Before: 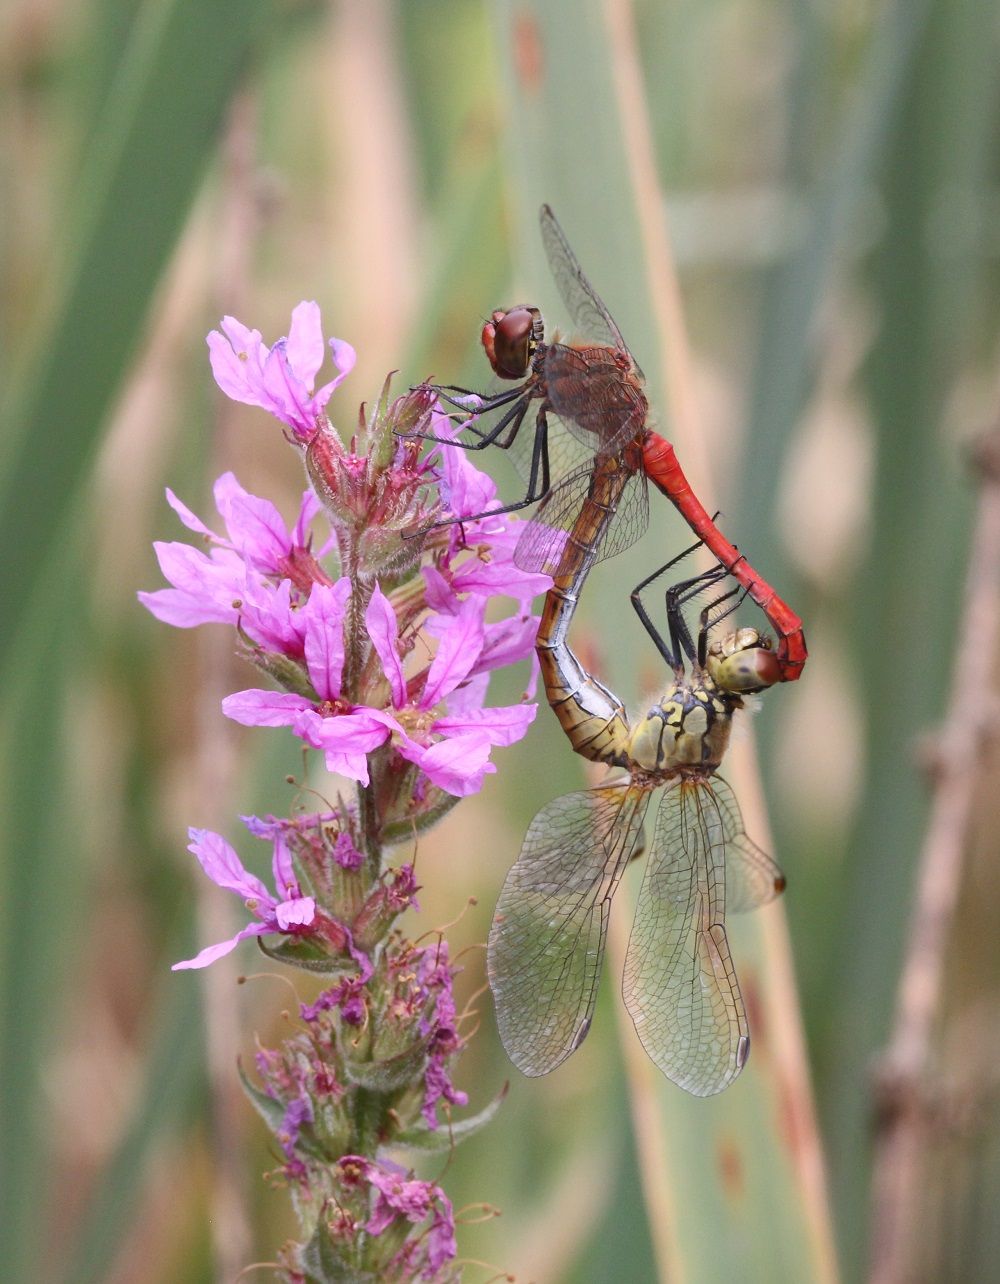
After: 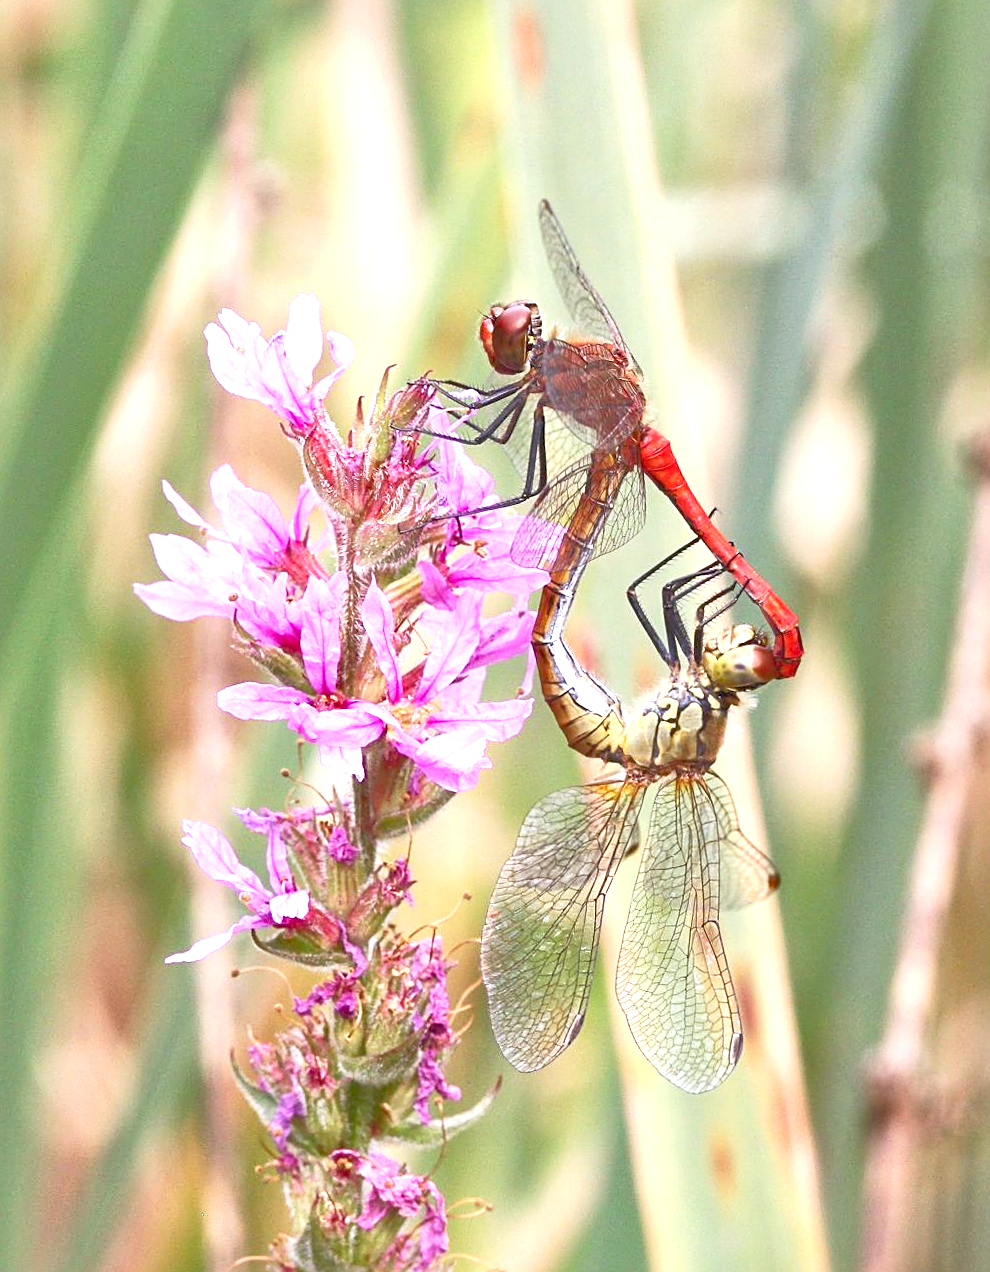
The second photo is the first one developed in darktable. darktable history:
crop and rotate: angle -0.409°
sharpen: on, module defaults
tone equalizer: -7 EV 0.154 EV, -6 EV 0.57 EV, -5 EV 1.19 EV, -4 EV 1.35 EV, -3 EV 1.18 EV, -2 EV 0.6 EV, -1 EV 0.15 EV
local contrast: mode bilateral grid, contrast 20, coarseness 49, detail 132%, midtone range 0.2
tone curve: curves: ch0 [(0, 0.012) (0.056, 0.046) (0.218, 0.213) (0.606, 0.62) (0.82, 0.846) (1, 1)]; ch1 [(0, 0) (0.226, 0.261) (0.403, 0.437) (0.469, 0.472) (0.495, 0.499) (0.514, 0.504) (0.545, 0.555) (0.59, 0.598) (0.714, 0.733) (1, 1)]; ch2 [(0, 0) (0.269, 0.299) (0.459, 0.45) (0.498, 0.499) (0.523, 0.512) (0.568, 0.558) (0.634, 0.617) (0.702, 0.662) (0.781, 0.775) (1, 1)], preserve colors none
exposure: black level correction 0.001, exposure 1 EV, compensate exposure bias true, compensate highlight preservation false
color balance rgb: power › luminance 0.97%, power › chroma 0.386%, power › hue 32.1°, perceptual saturation grading › global saturation 0.049%, global vibrance 20%
